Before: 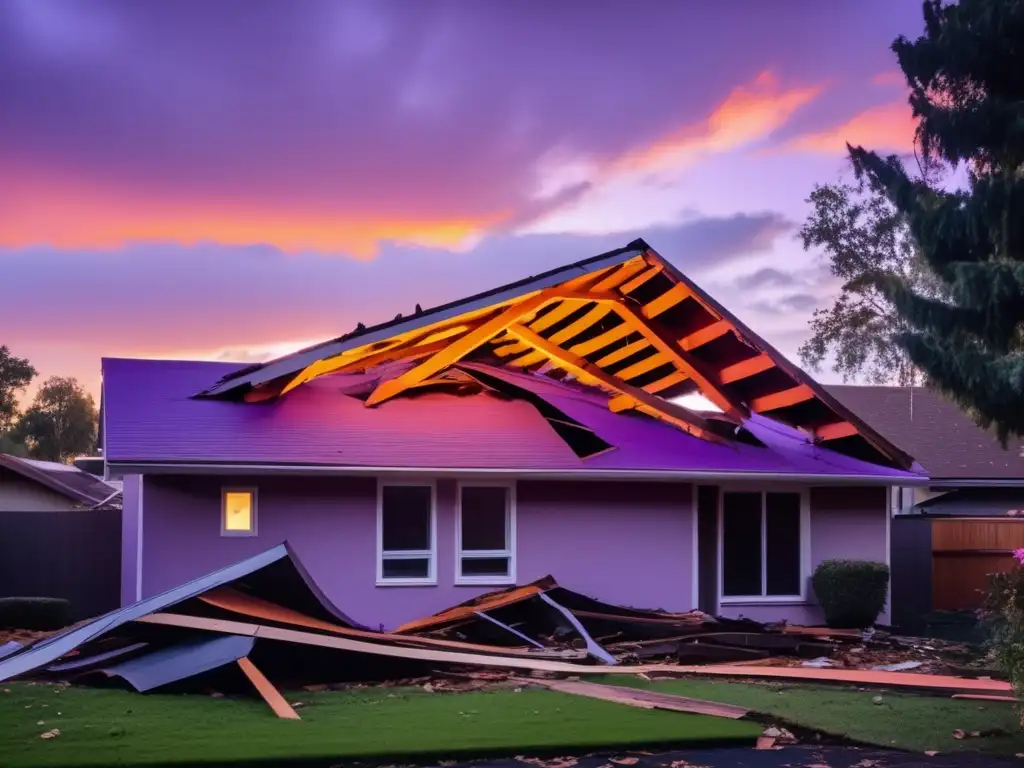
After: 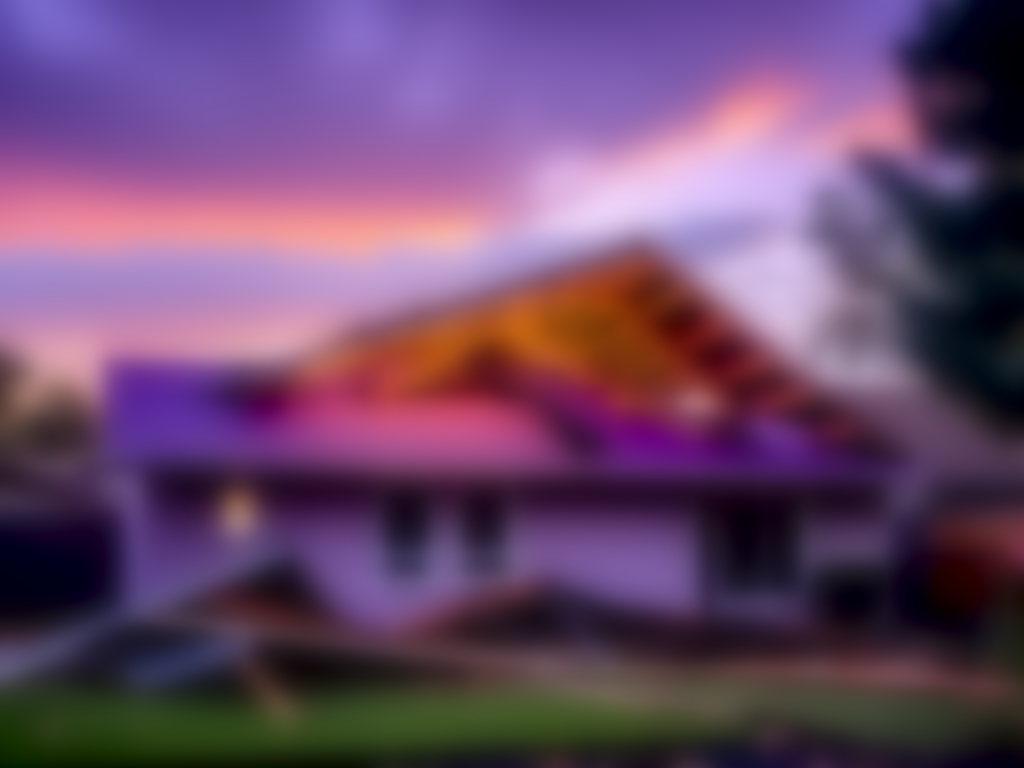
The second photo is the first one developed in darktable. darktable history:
lowpass: radius 16, unbound 0
exposure: black level correction 0.01, exposure 0.011 EV, compensate highlight preservation false
local contrast: detail 130%
